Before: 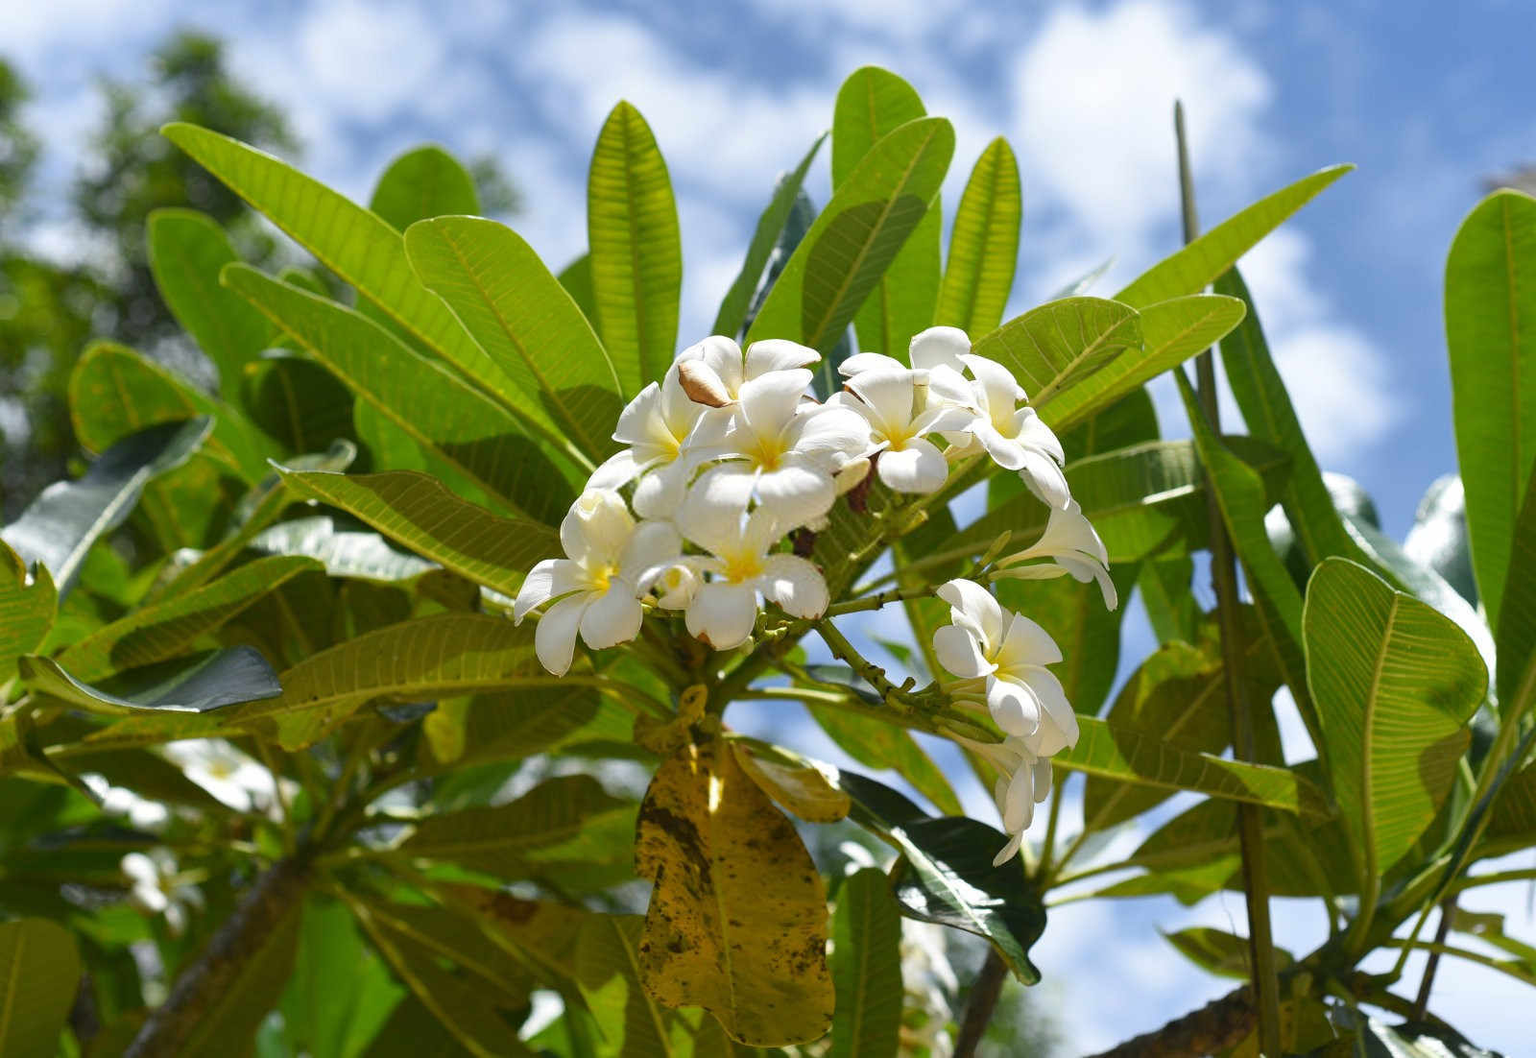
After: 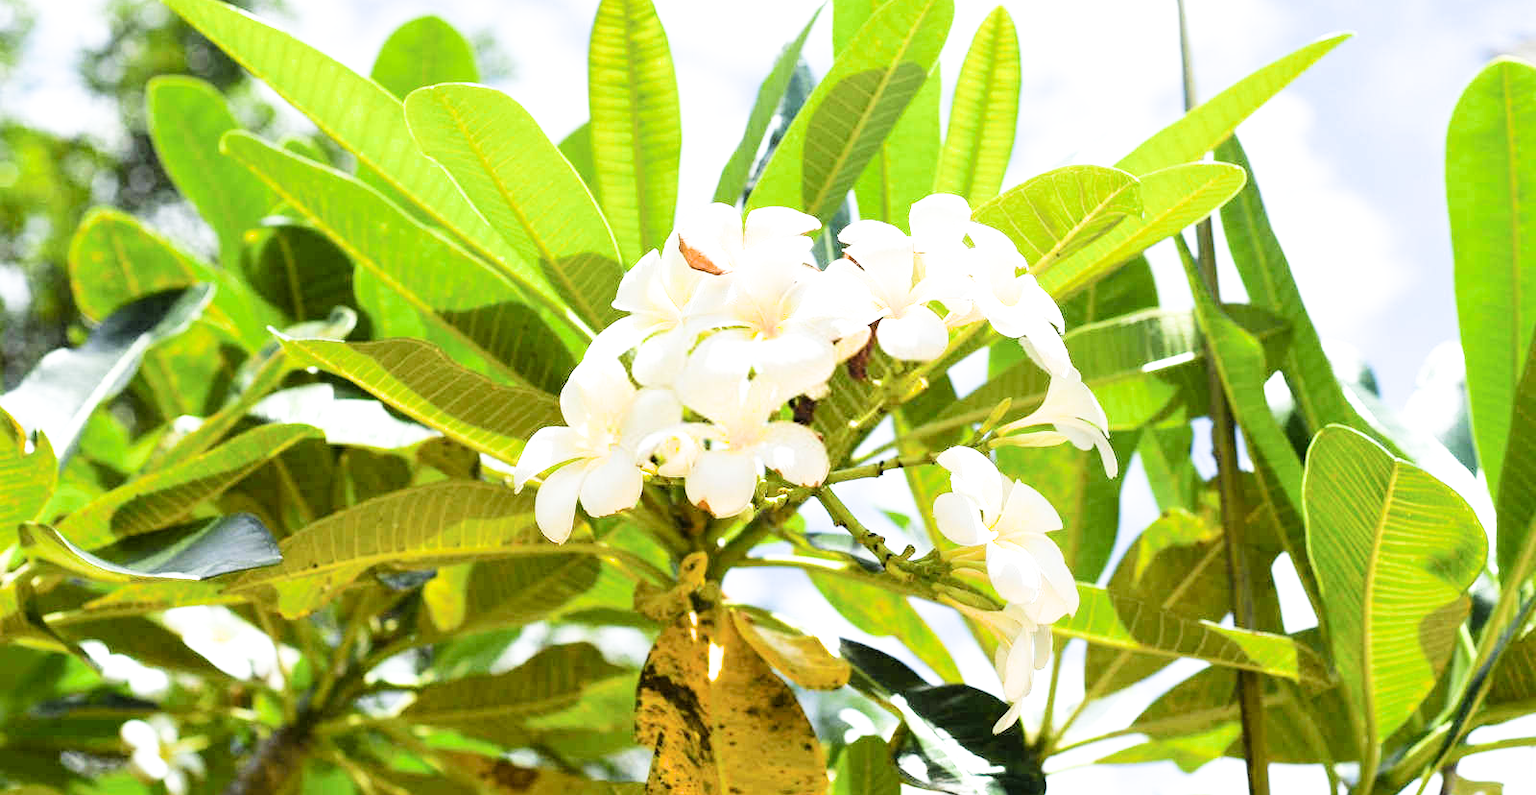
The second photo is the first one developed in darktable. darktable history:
exposure: black level correction 0.001, exposure 1.847 EV, compensate highlight preservation false
crop and rotate: top 12.591%, bottom 12.162%
filmic rgb: black relative exposure -5.1 EV, white relative exposure 3.55 EV, hardness 3.18, contrast 1.393, highlights saturation mix -48.91%
